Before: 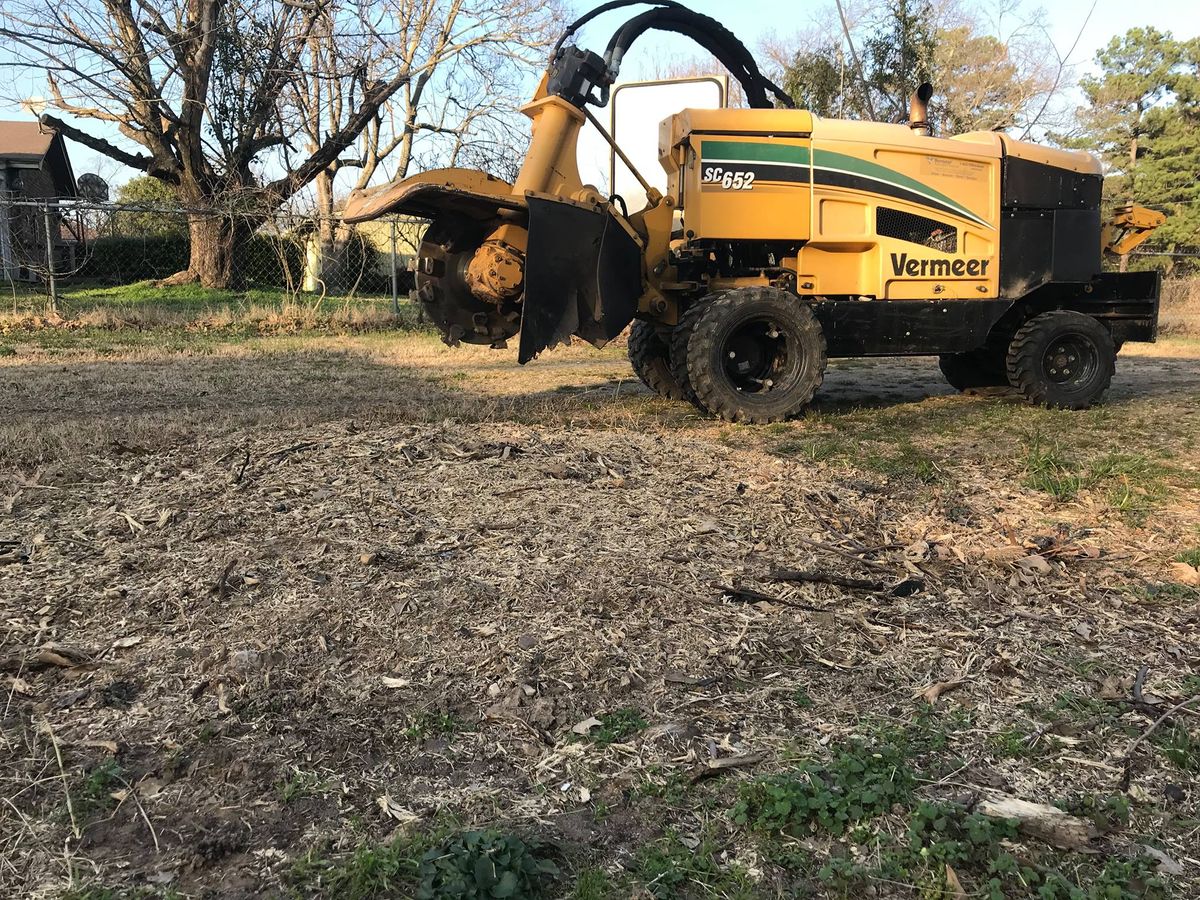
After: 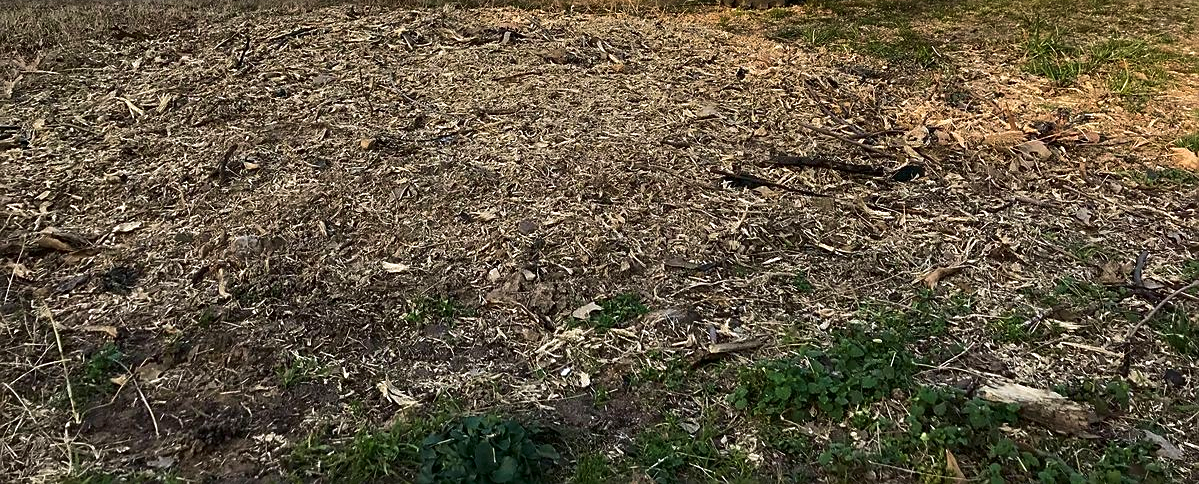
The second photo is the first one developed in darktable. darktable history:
contrast brightness saturation: contrast 0.066, brightness -0.129, saturation 0.06
sharpen: on, module defaults
velvia: on, module defaults
crop and rotate: top 46.148%, right 0%
exposure: compensate highlight preservation false
